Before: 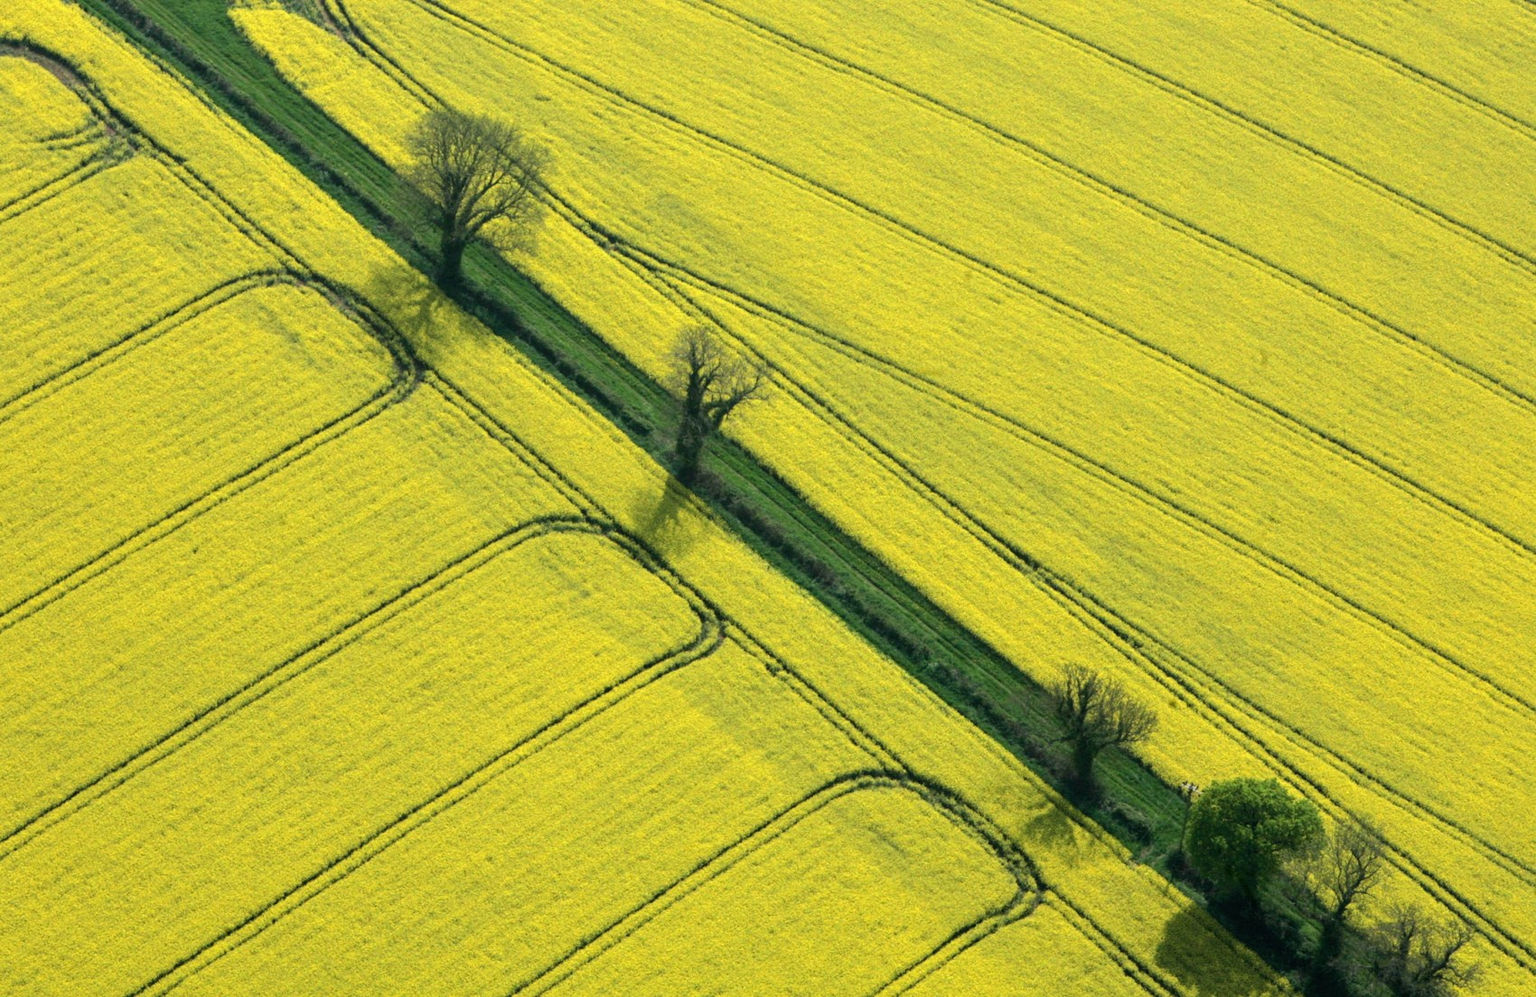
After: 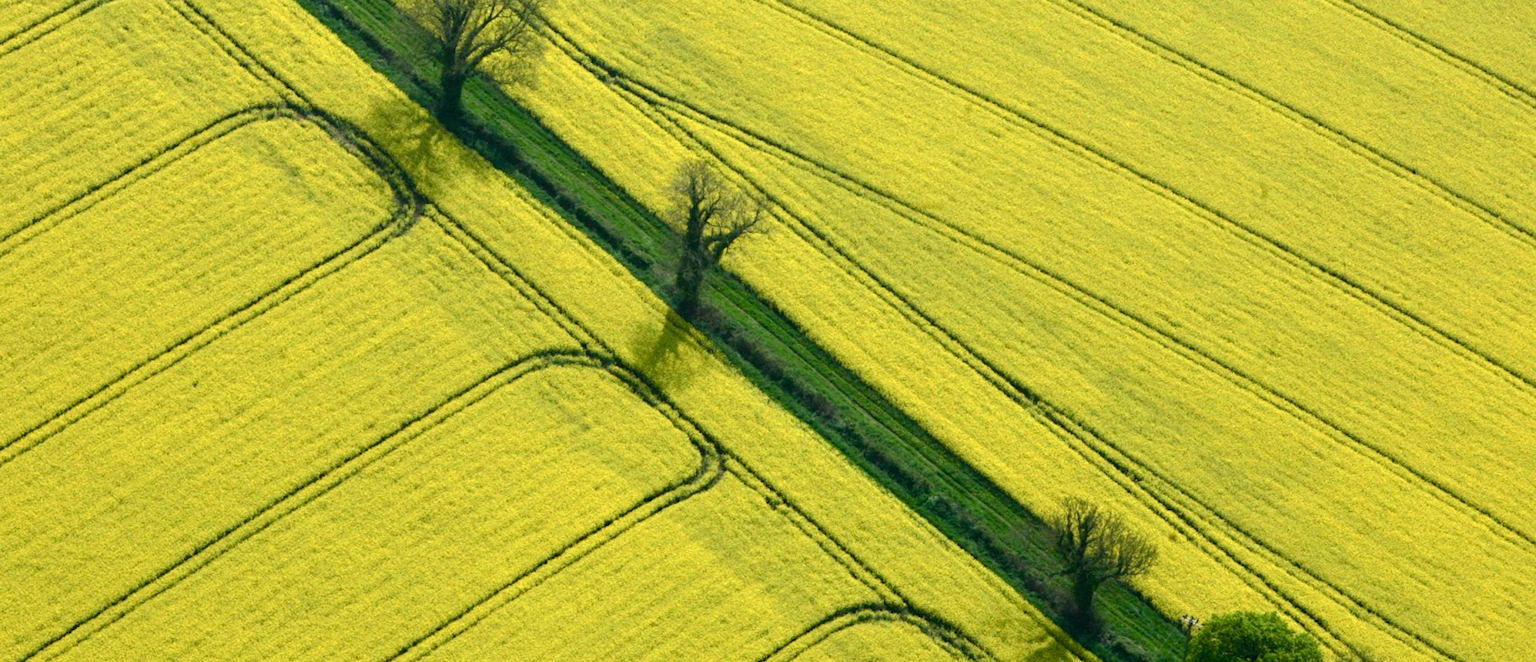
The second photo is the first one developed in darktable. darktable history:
tone equalizer: on, module defaults
color balance rgb: perceptual saturation grading › global saturation 20%, perceptual saturation grading › highlights -25%, perceptual saturation grading › shadows 25%
crop: top 16.727%, bottom 16.727%
